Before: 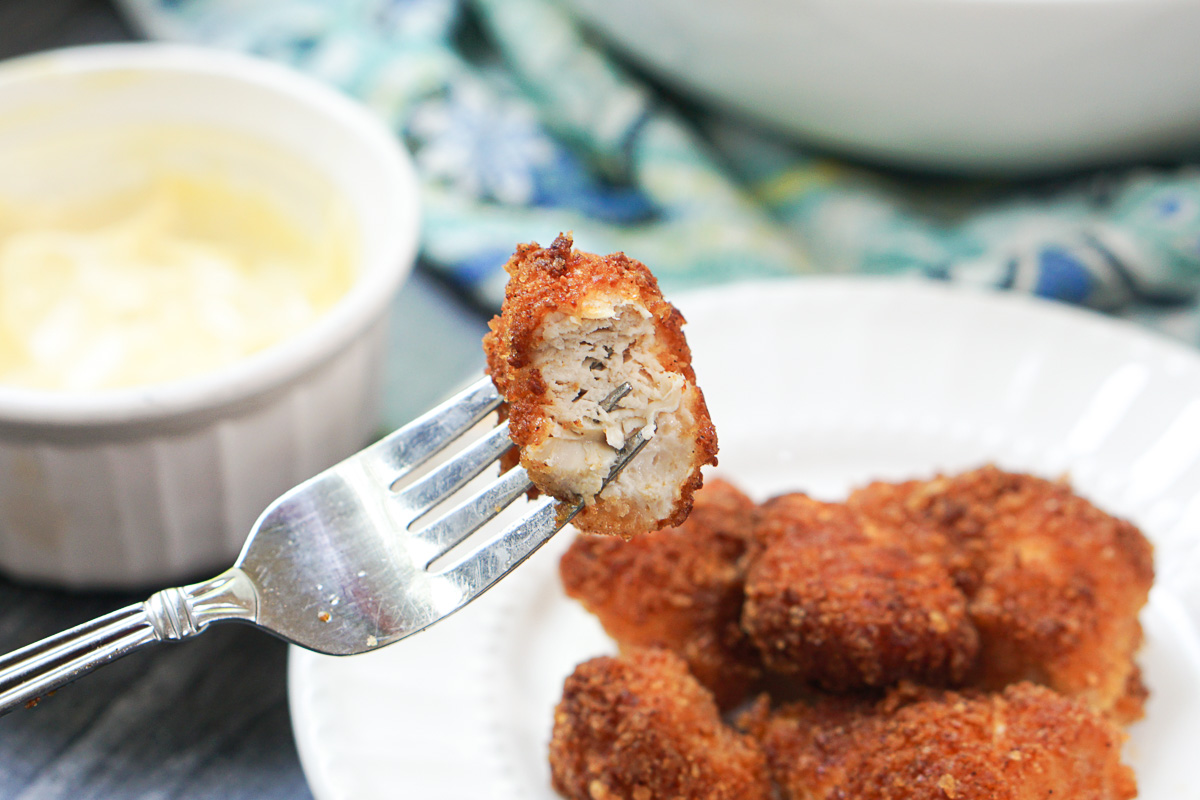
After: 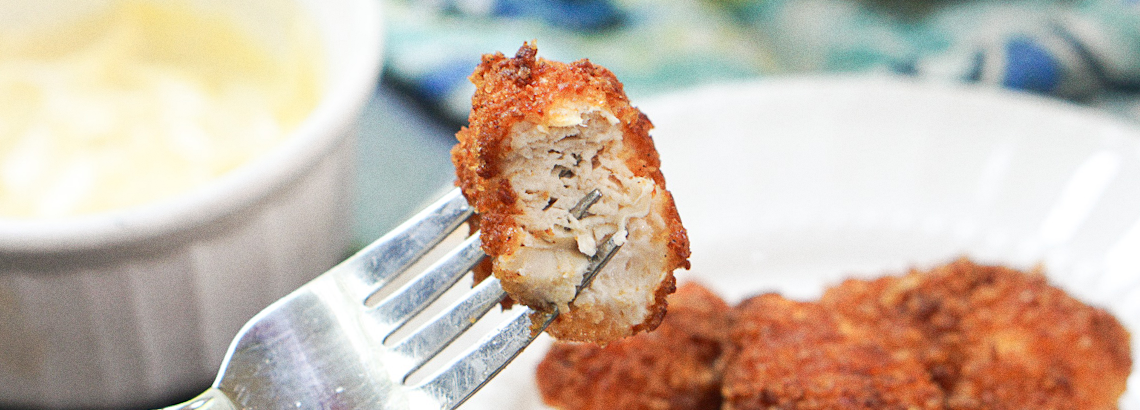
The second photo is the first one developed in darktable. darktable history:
crop and rotate: top 23.043%, bottom 23.437%
grain: coarseness 0.09 ISO
tone equalizer: on, module defaults
rotate and perspective: rotation -2.12°, lens shift (vertical) 0.009, lens shift (horizontal) -0.008, automatic cropping original format, crop left 0.036, crop right 0.964, crop top 0.05, crop bottom 0.959
